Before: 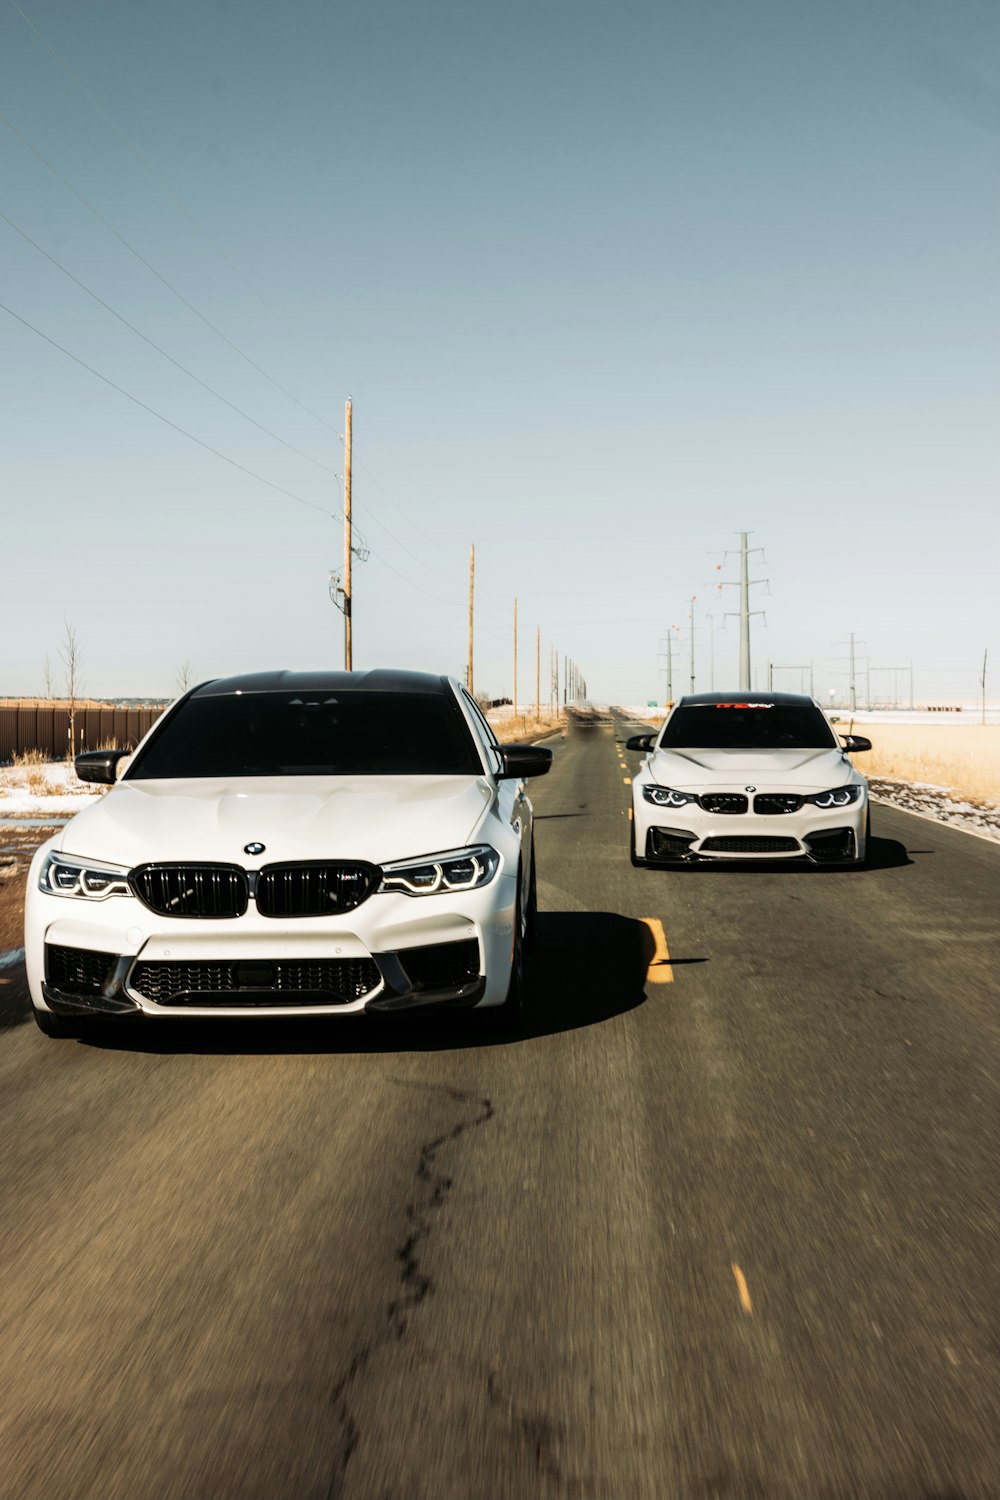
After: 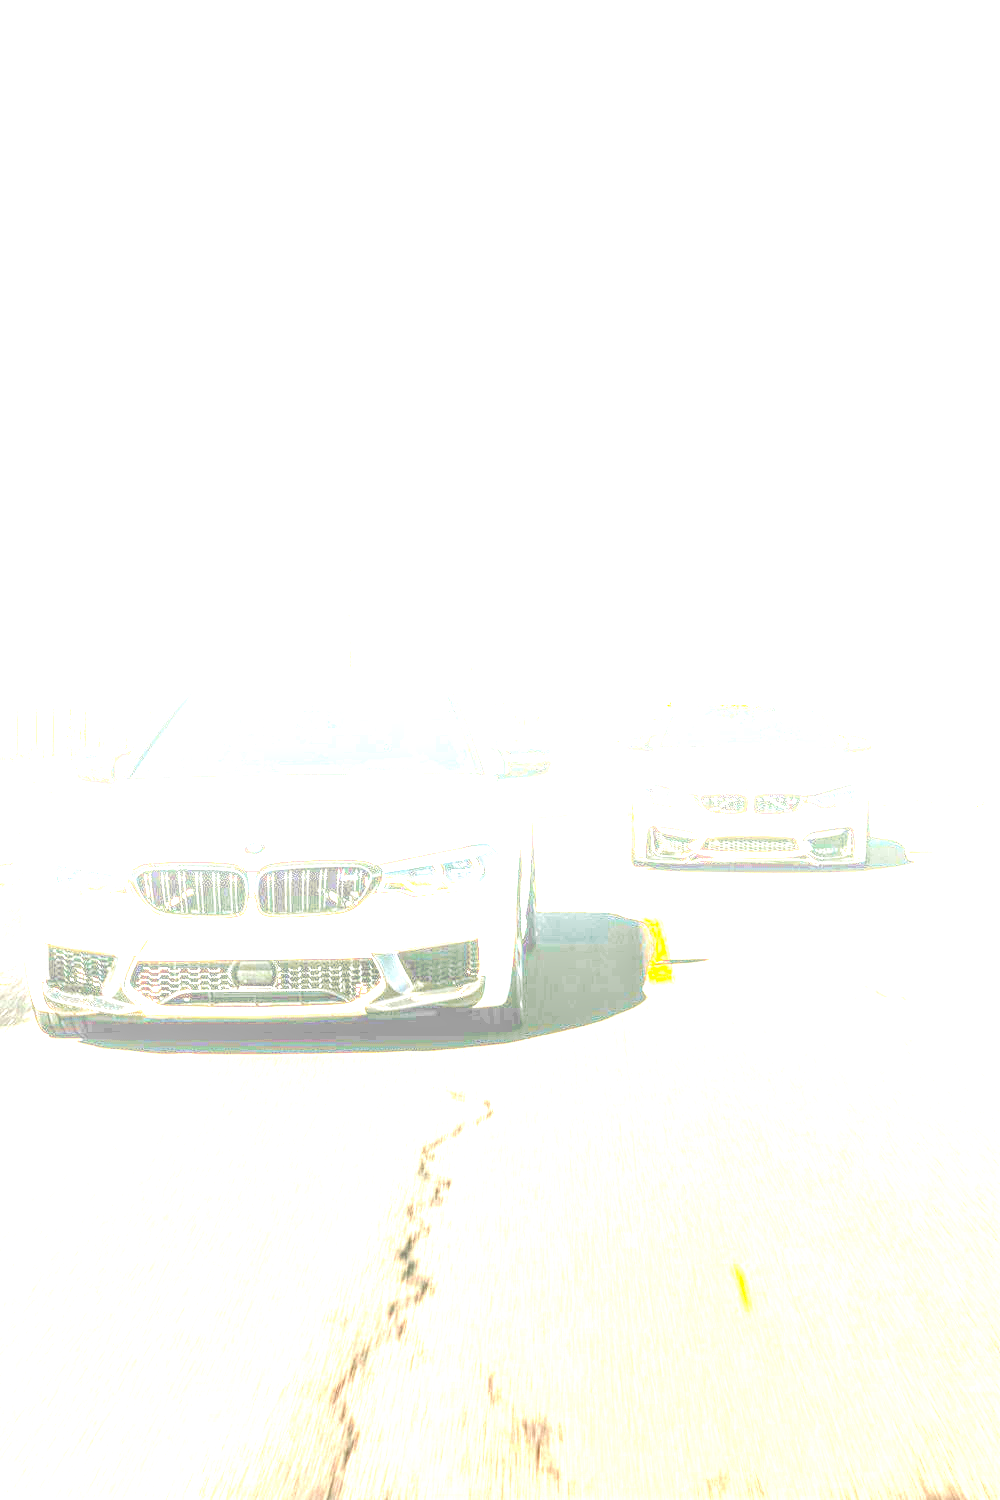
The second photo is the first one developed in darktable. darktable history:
tone equalizer: -8 EV -0.417 EV, -7 EV -0.389 EV, -6 EV -0.333 EV, -5 EV -0.222 EV, -3 EV 0.222 EV, -2 EV 0.333 EV, -1 EV 0.389 EV, +0 EV 0.417 EV, edges refinement/feathering 500, mask exposure compensation -1.57 EV, preserve details no
local contrast: highlights 66%, shadows 33%, detail 166%, midtone range 0.2
exposure: black level correction 0, exposure 4 EV, compensate exposure bias true, compensate highlight preservation false
